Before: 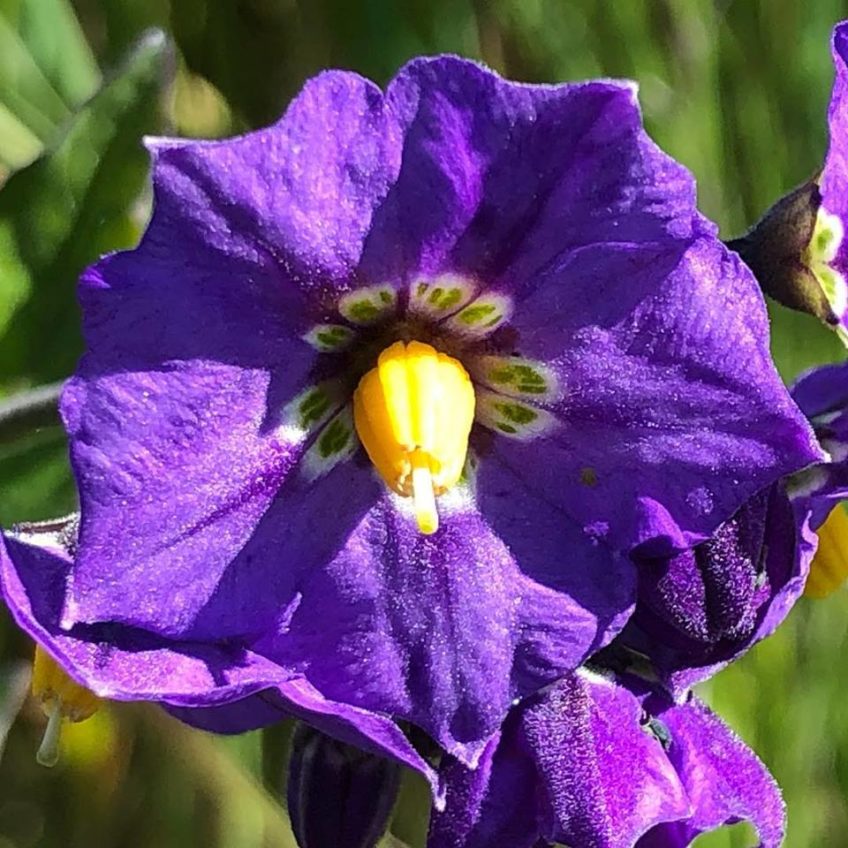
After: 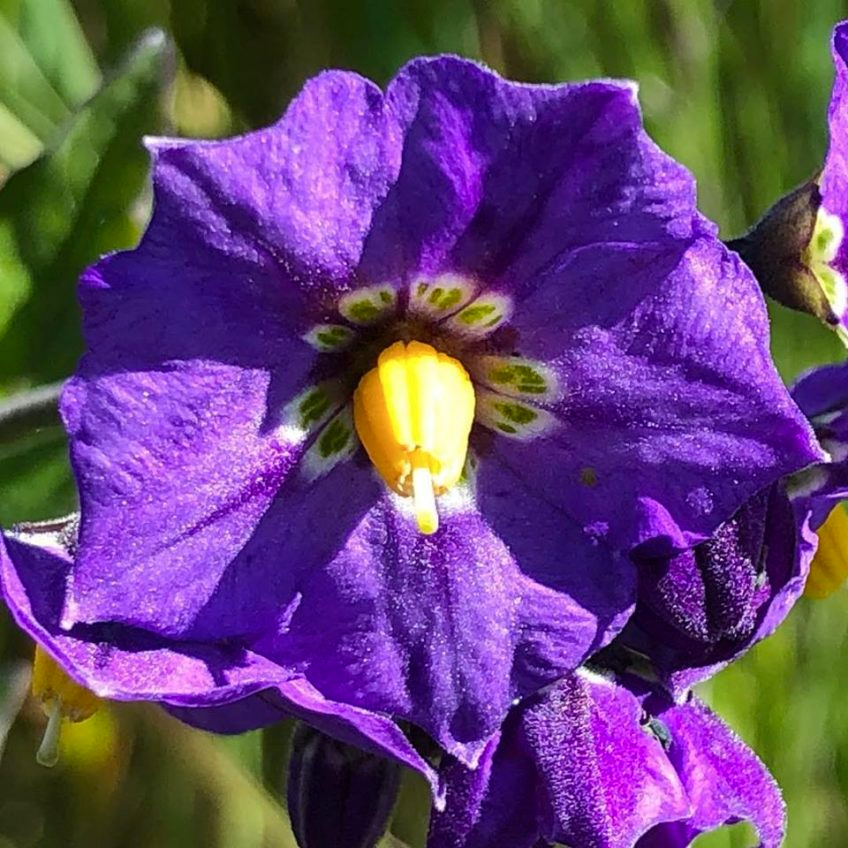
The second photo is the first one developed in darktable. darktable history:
color zones: curves: ch0 [(0.25, 0.5) (0.423, 0.5) (0.443, 0.5) (0.521, 0.756) (0.568, 0.5) (0.576, 0.5) (0.75, 0.5)]; ch1 [(0.25, 0.5) (0.423, 0.5) (0.443, 0.5) (0.539, 0.873) (0.624, 0.565) (0.631, 0.5) (0.75, 0.5)]
color balance rgb: perceptual saturation grading › global saturation 1.523%, perceptual saturation grading › highlights -2.961%, perceptual saturation grading › mid-tones 4.041%, perceptual saturation grading › shadows 7.126%
